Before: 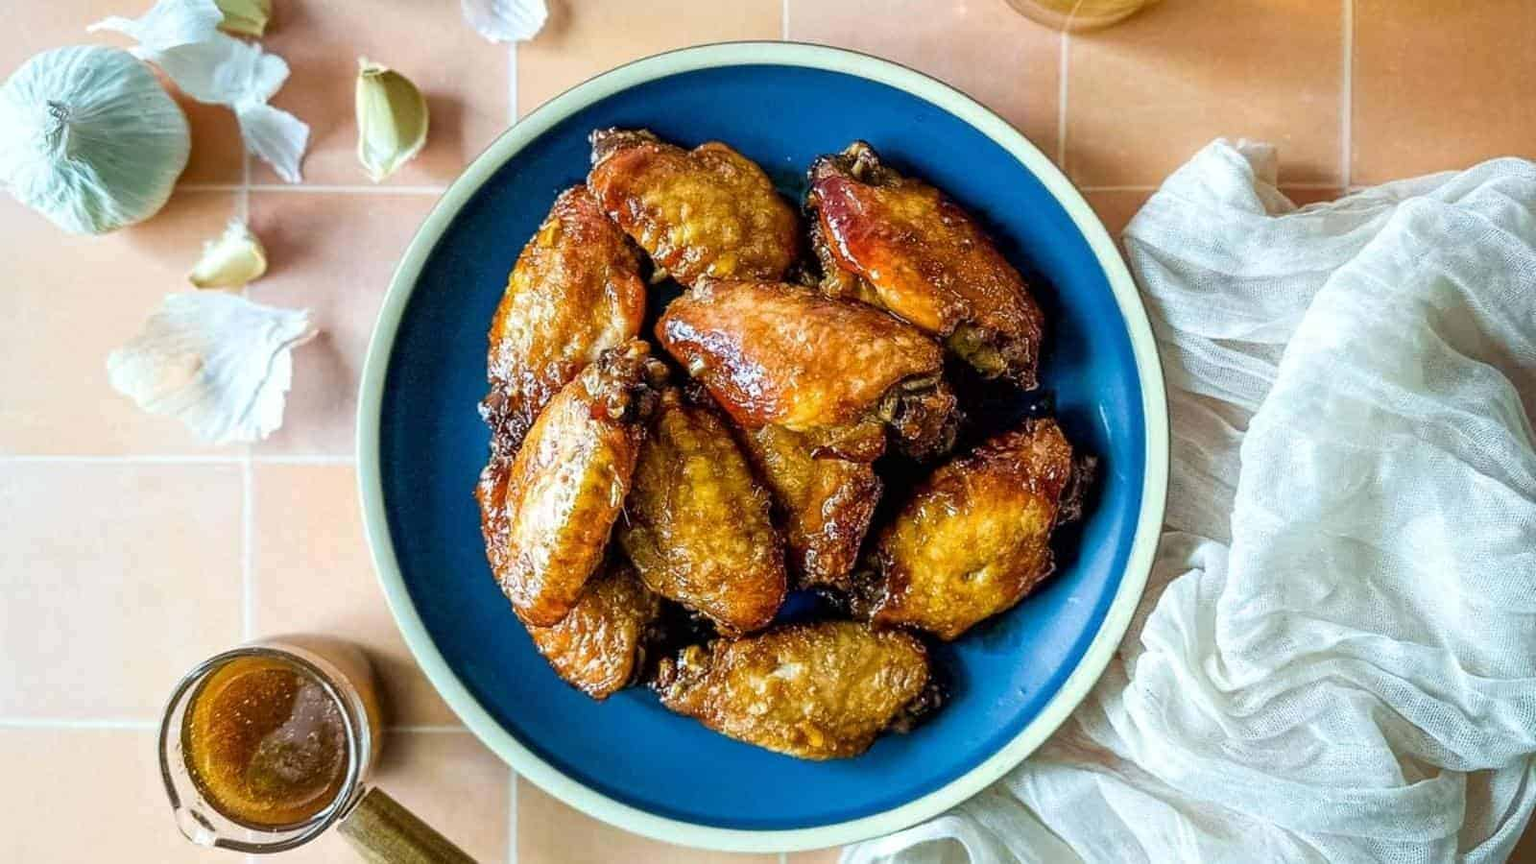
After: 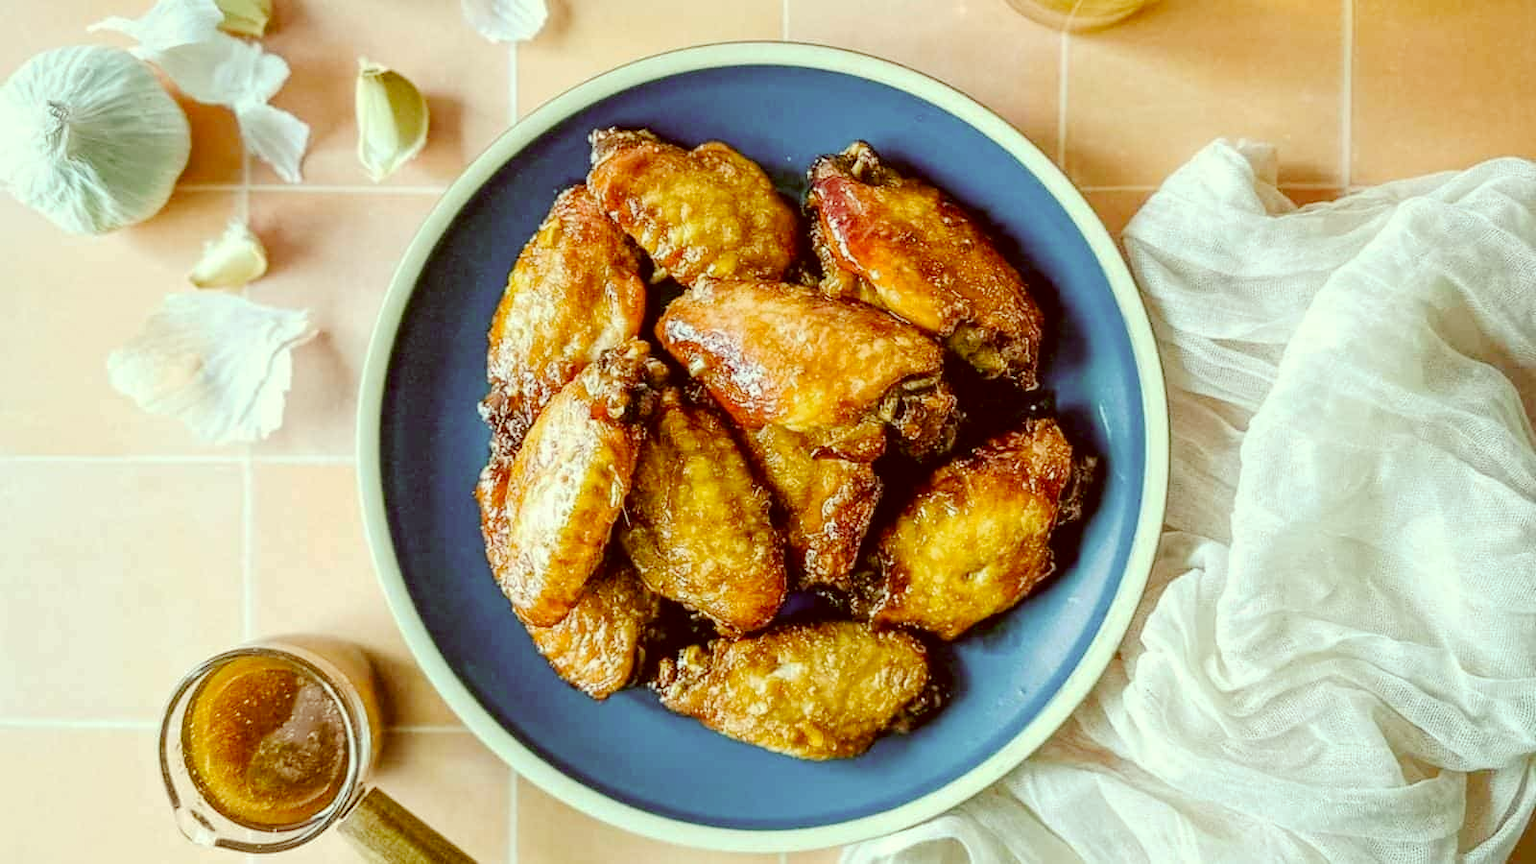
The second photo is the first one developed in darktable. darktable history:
base curve: curves: ch0 [(0, 0) (0.158, 0.273) (0.879, 0.895) (1, 1)], preserve colors none
color correction: highlights a* -5.94, highlights b* 9.48, shadows a* 10.12, shadows b* 23.94
